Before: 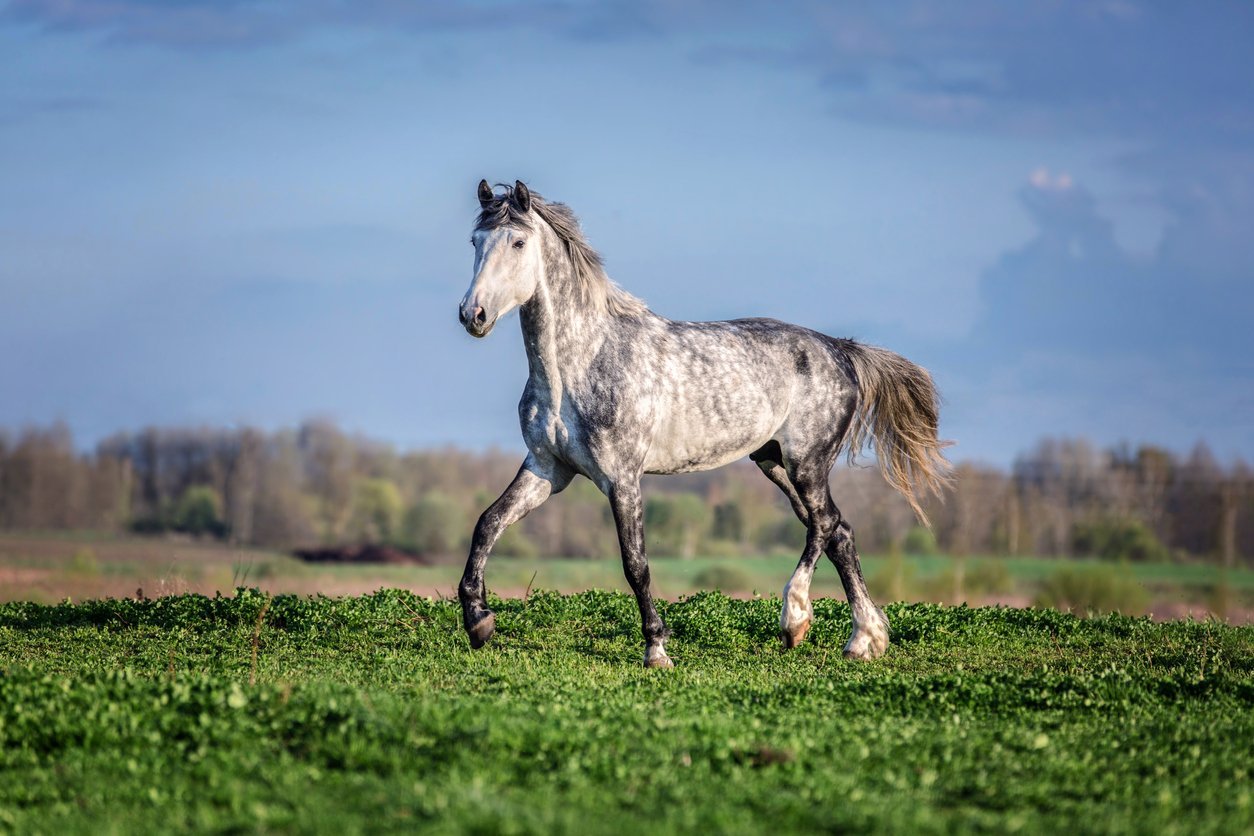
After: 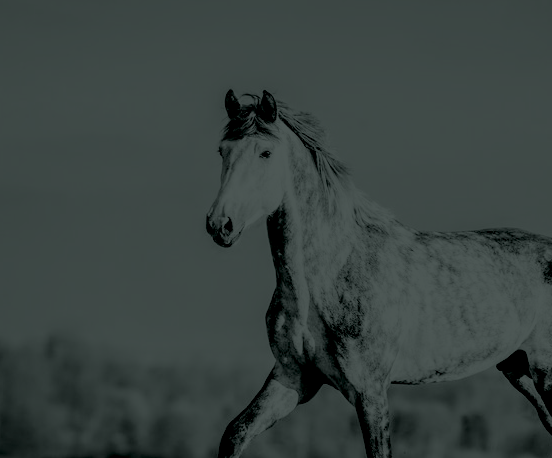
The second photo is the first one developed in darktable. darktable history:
tone curve: curves: ch0 [(0, 0) (0.003, 0.003) (0.011, 0.012) (0.025, 0.026) (0.044, 0.046) (0.069, 0.072) (0.1, 0.104) (0.136, 0.141) (0.177, 0.185) (0.224, 0.247) (0.277, 0.335) (0.335, 0.447) (0.399, 0.539) (0.468, 0.636) (0.543, 0.723) (0.623, 0.803) (0.709, 0.873) (0.801, 0.936) (0.898, 0.978) (1, 1)], preserve colors none
white balance: red 0.967, blue 1.049
crop: left 20.248%, top 10.86%, right 35.675%, bottom 34.321%
color correction: highlights a* 19.5, highlights b* -11.53, saturation 1.69
filmic rgb: black relative exposure -6.98 EV, white relative exposure 5.63 EV, hardness 2.86
colorize: hue 90°, saturation 19%, lightness 1.59%, version 1
color balance rgb: linear chroma grading › global chroma 15%, perceptual saturation grading › global saturation 30%
